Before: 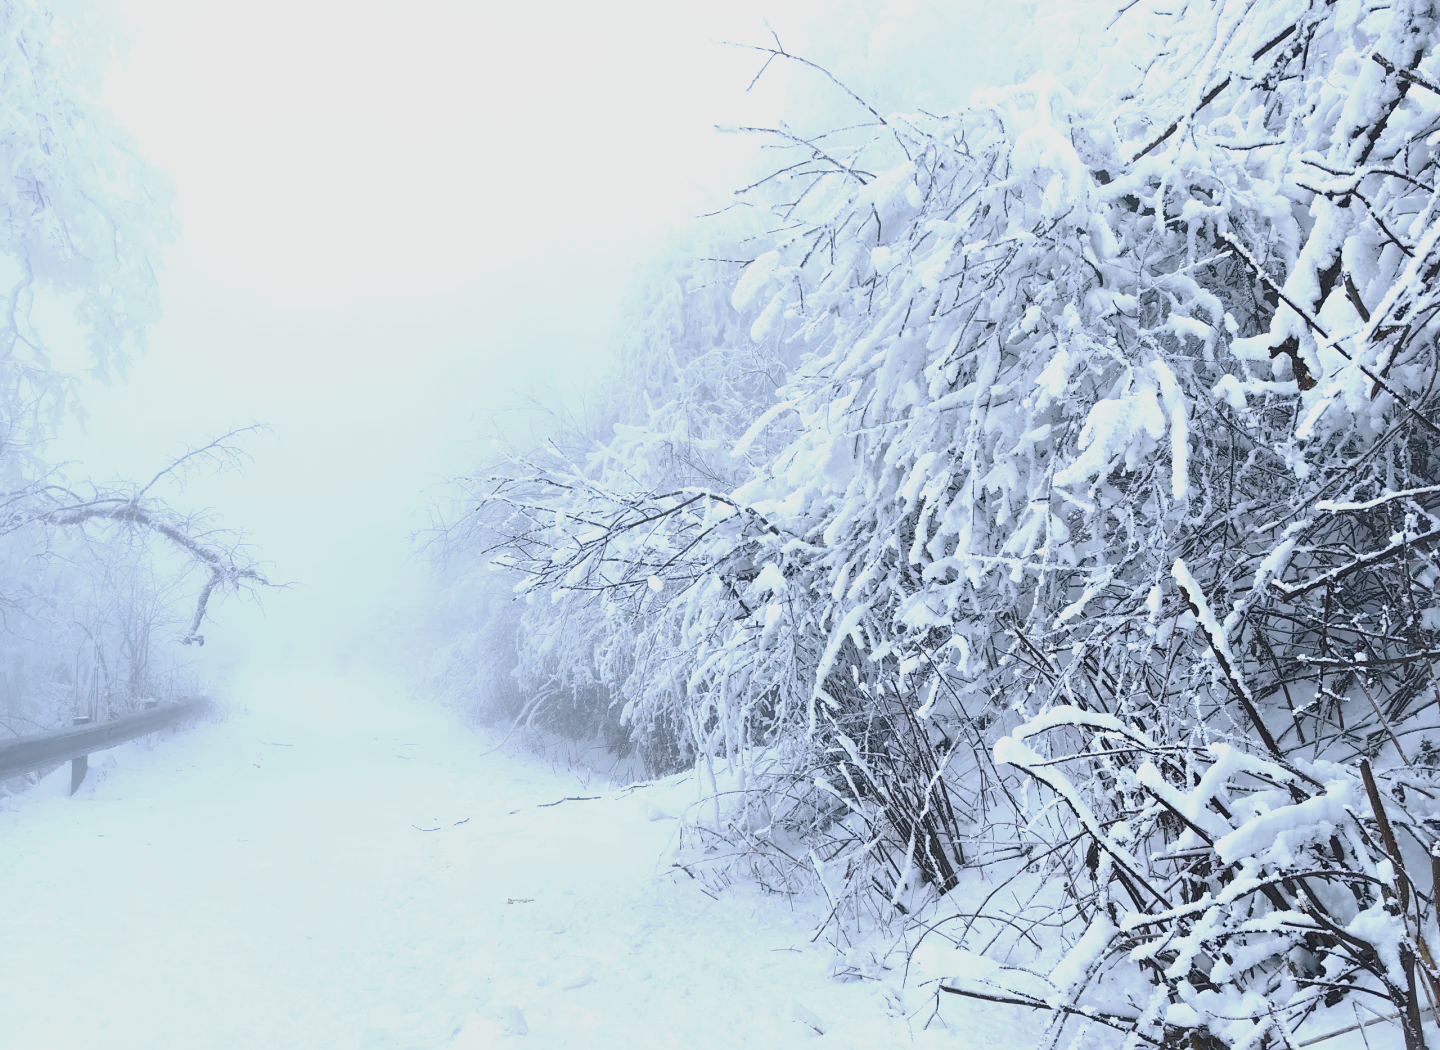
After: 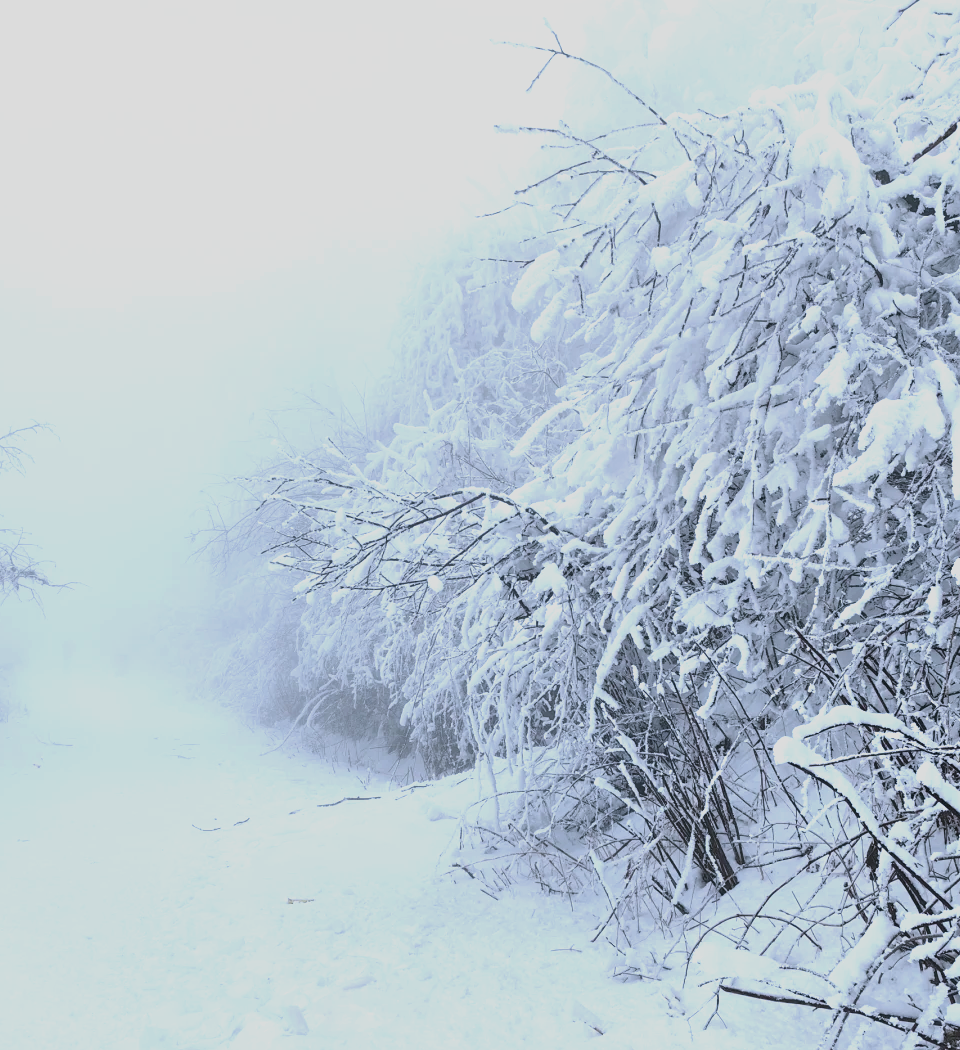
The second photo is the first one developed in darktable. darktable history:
exposure: exposure -0.174 EV, compensate exposure bias true, compensate highlight preservation false
crop and rotate: left 15.301%, right 17.974%
